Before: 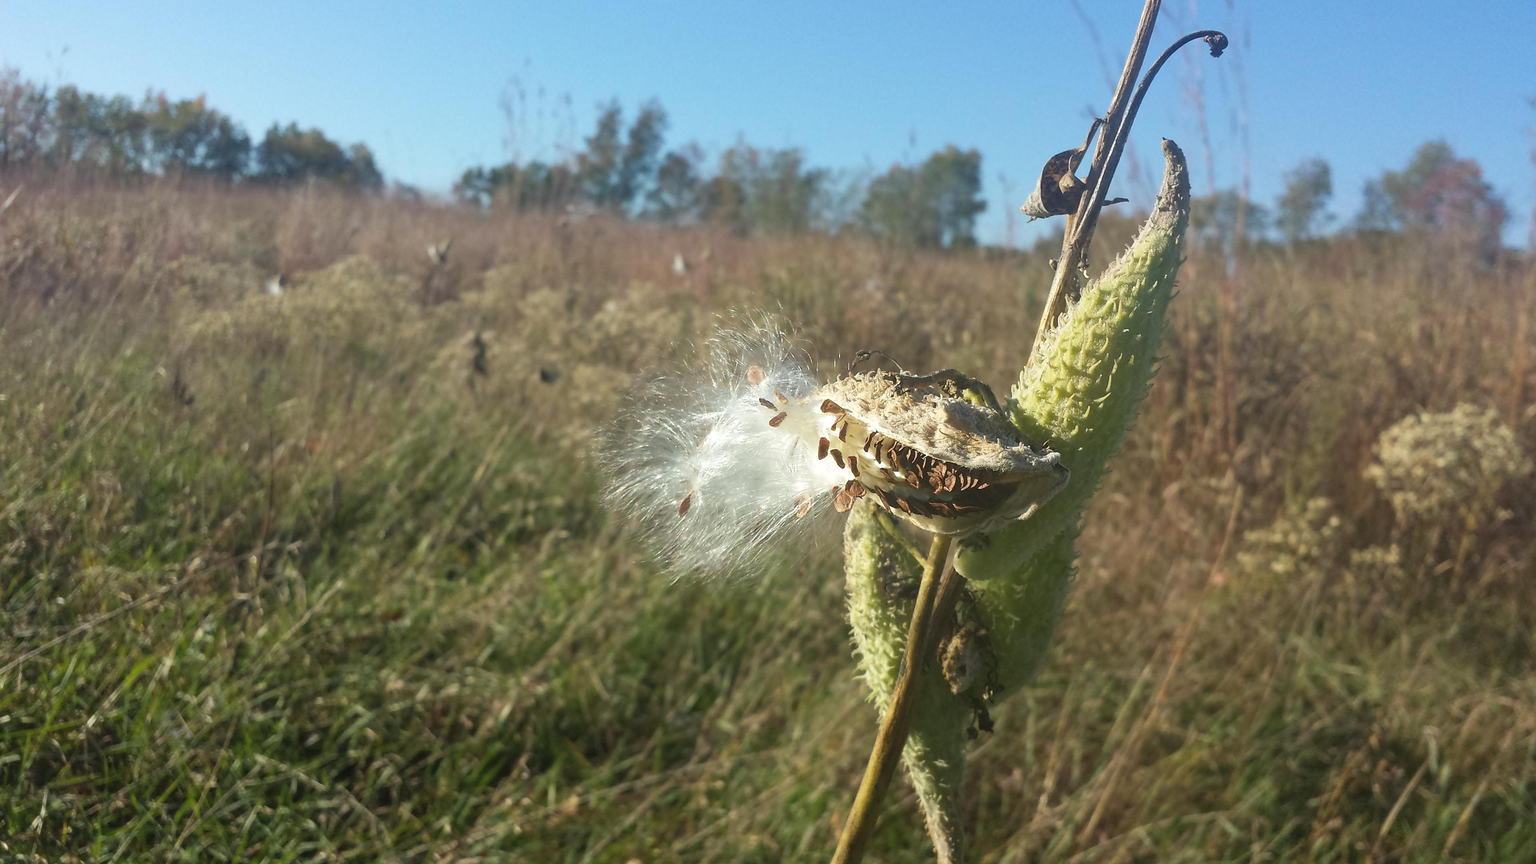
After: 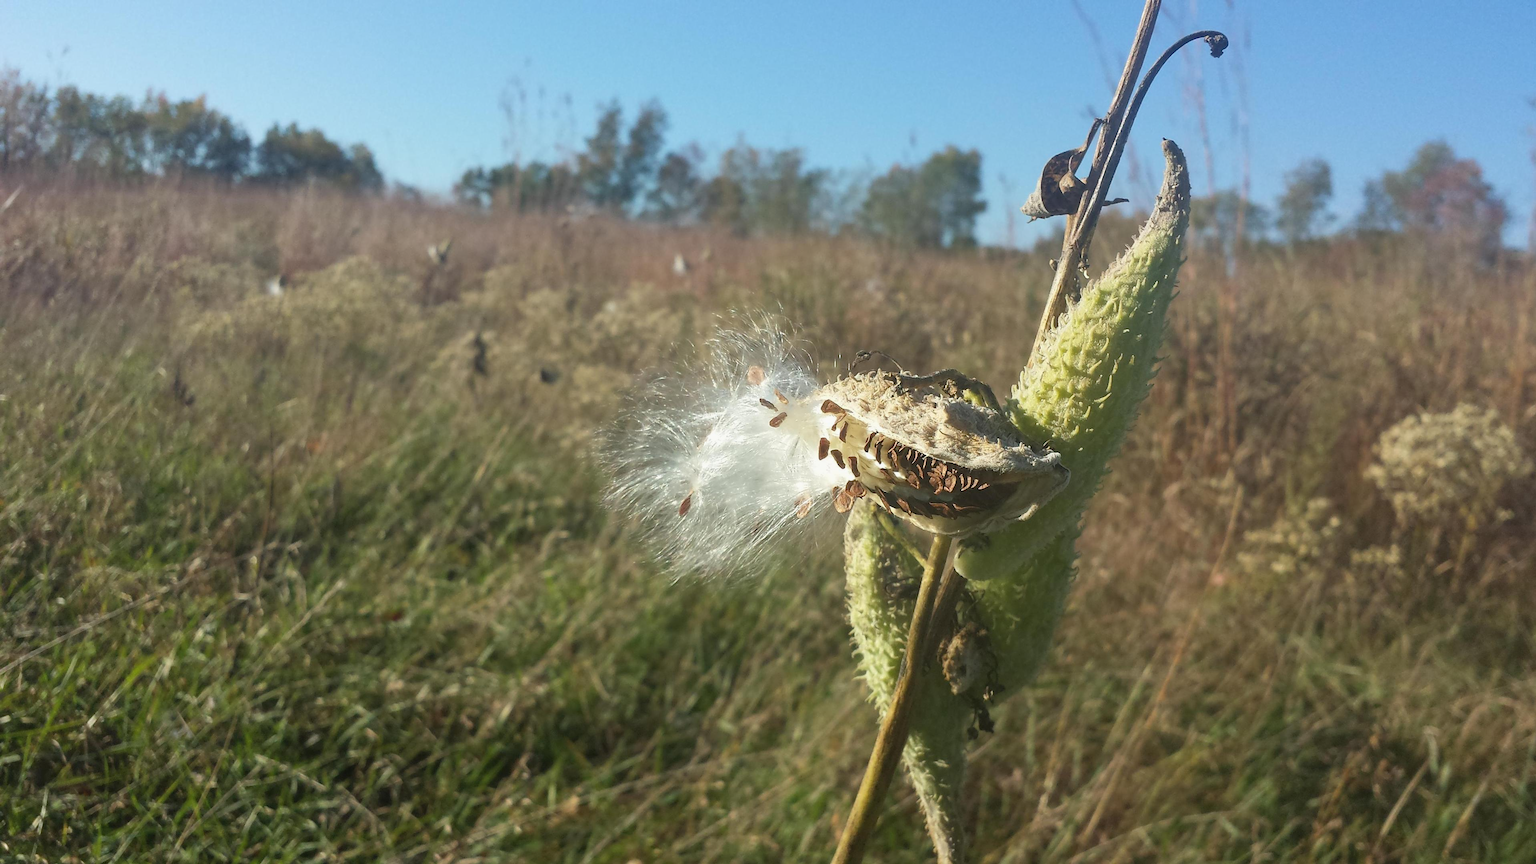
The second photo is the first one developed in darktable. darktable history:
tone equalizer: -7 EV 0.176 EV, -6 EV 0.147 EV, -5 EV 0.057 EV, -4 EV 0.044 EV, -2 EV -0.015 EV, -1 EV -0.046 EV, +0 EV -0.072 EV, smoothing diameter 24.8%, edges refinement/feathering 13.08, preserve details guided filter
